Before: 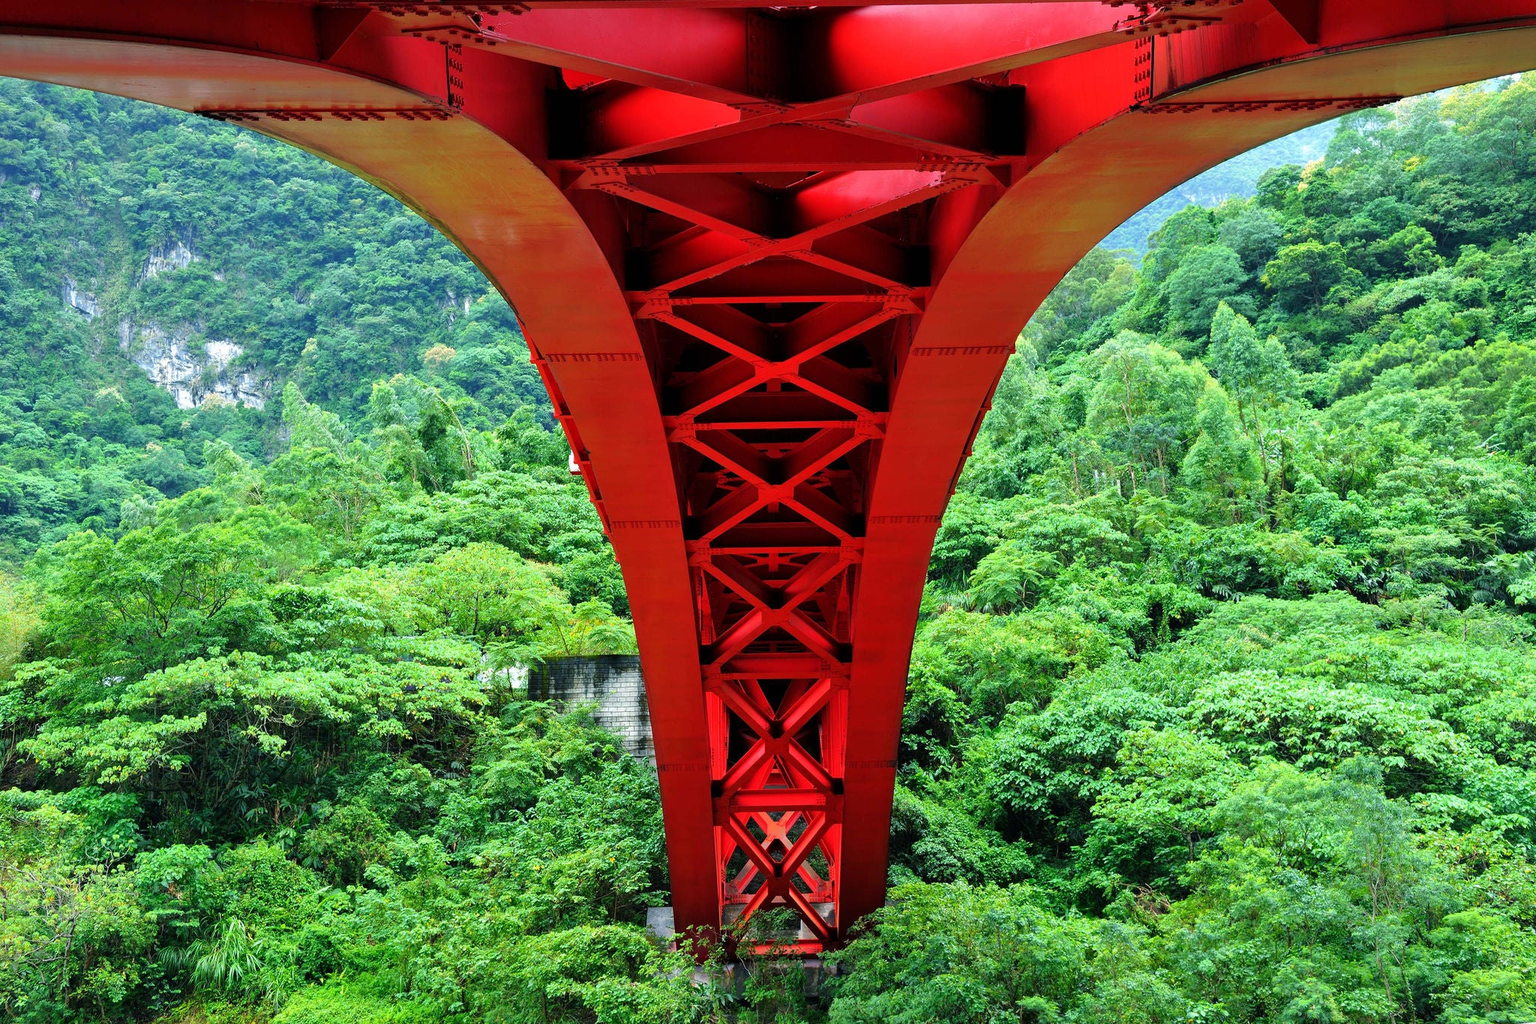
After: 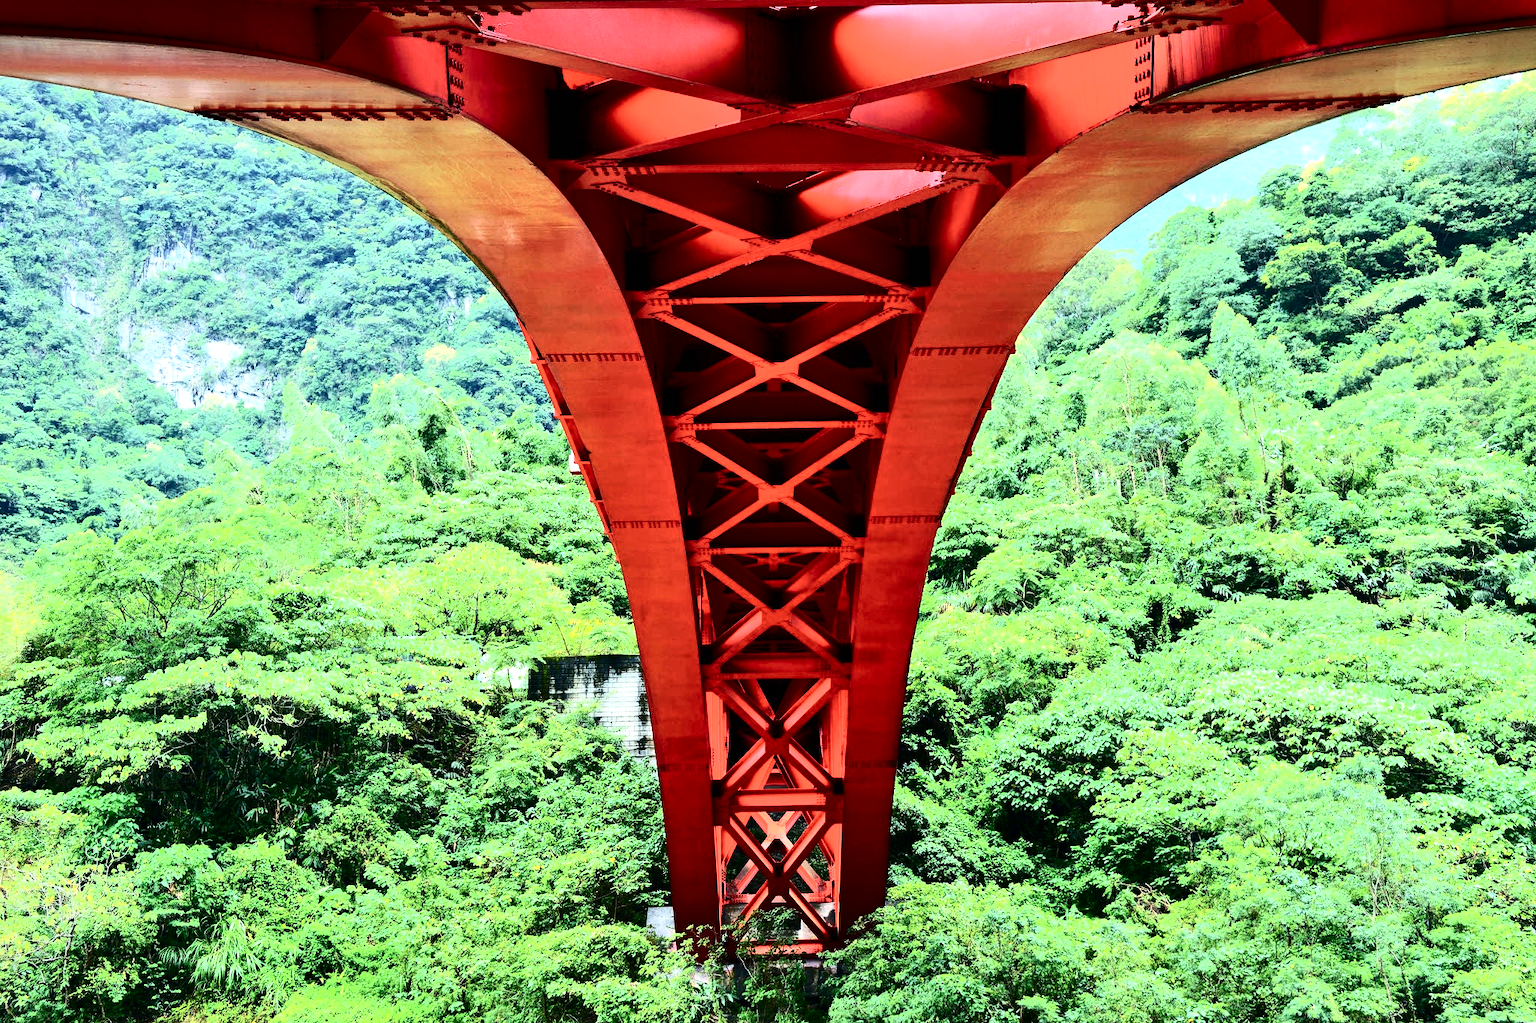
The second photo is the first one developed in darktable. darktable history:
exposure: black level correction 0, exposure 0.699 EV, compensate exposure bias true, compensate highlight preservation false
contrast brightness saturation: contrast 0.495, saturation -0.088
